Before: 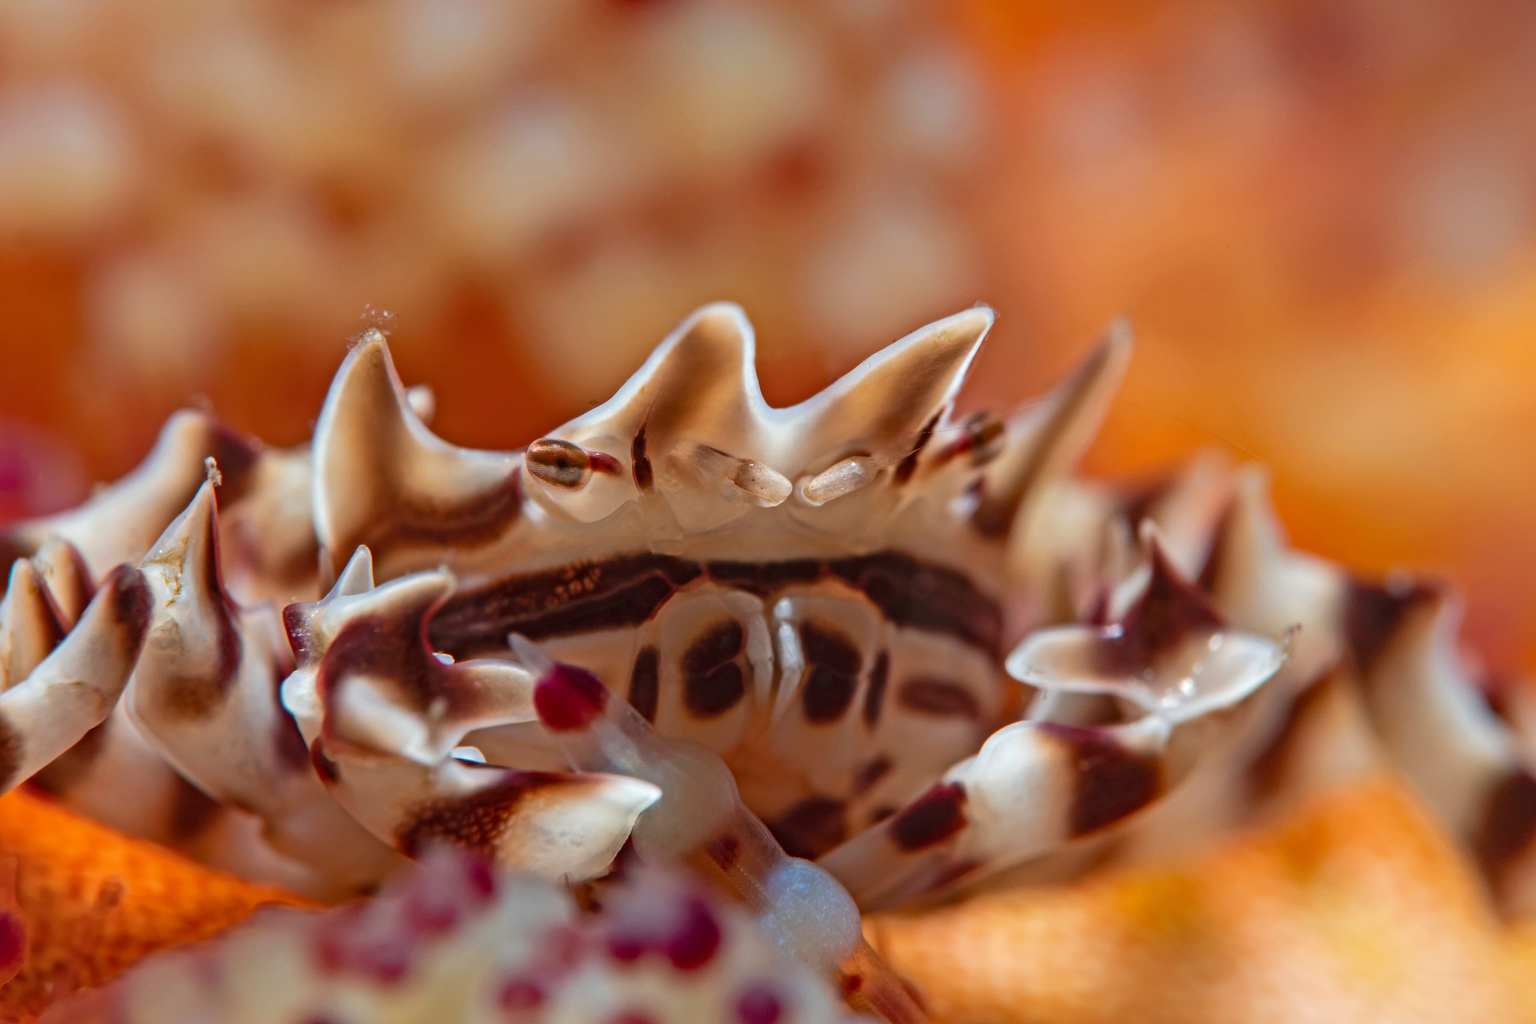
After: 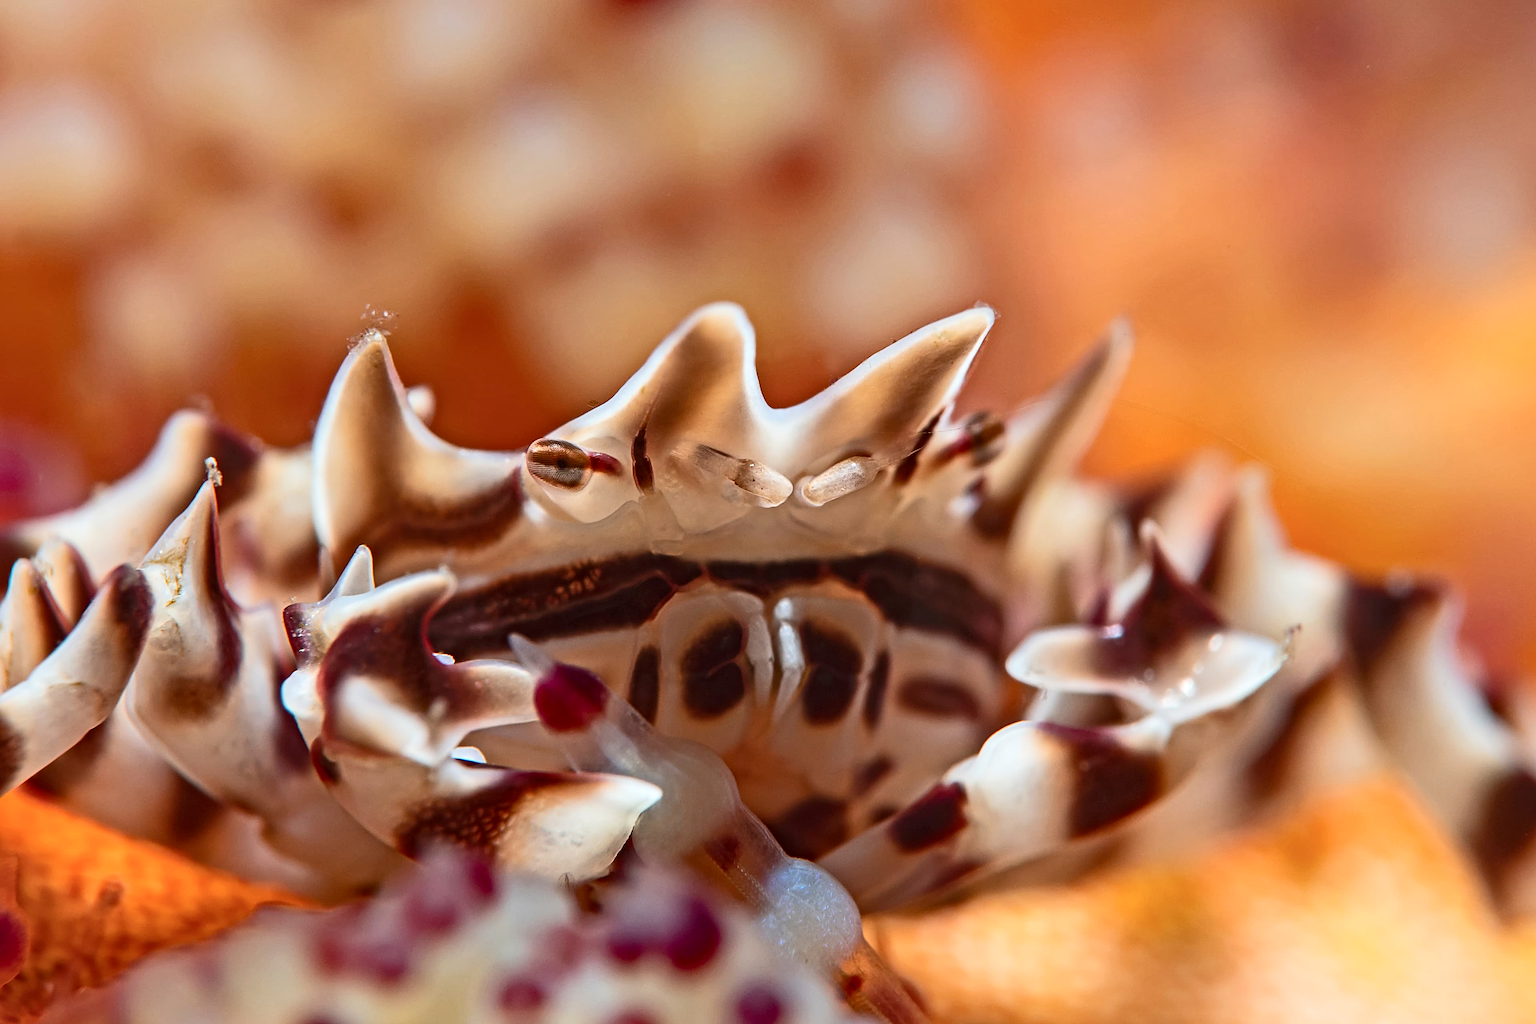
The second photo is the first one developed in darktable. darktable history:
contrast brightness saturation: contrast 0.24, brightness 0.095
sharpen: radius 2.825, amount 0.72
